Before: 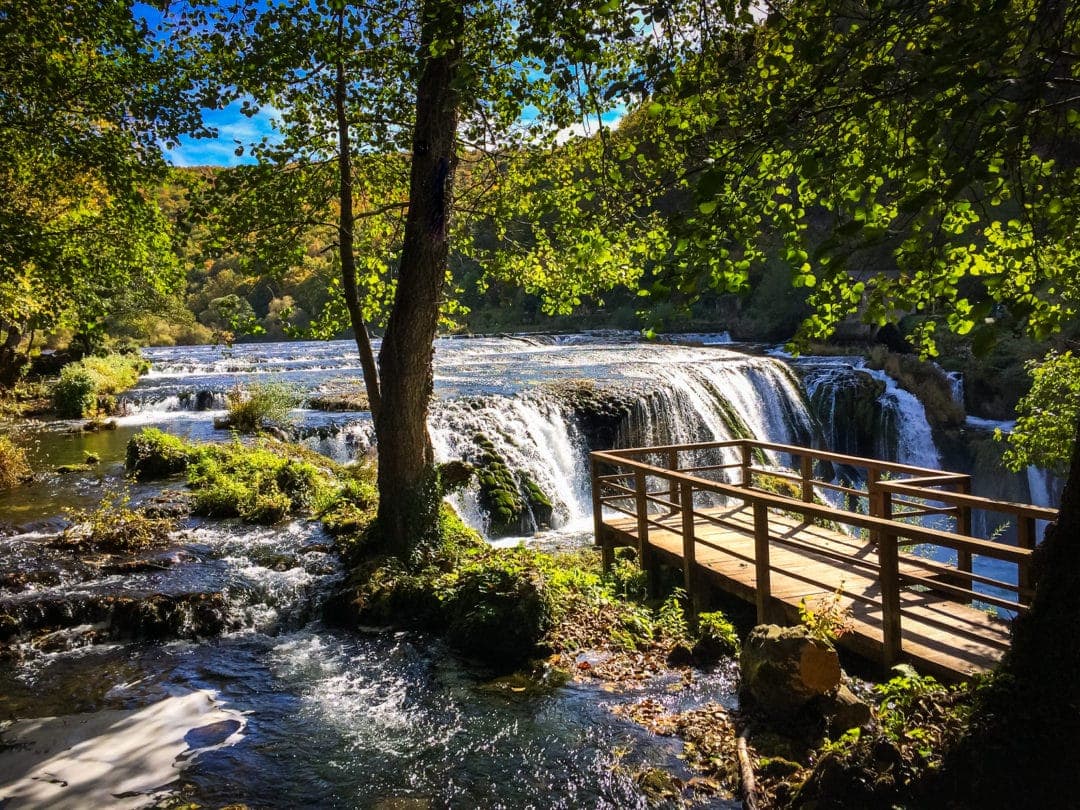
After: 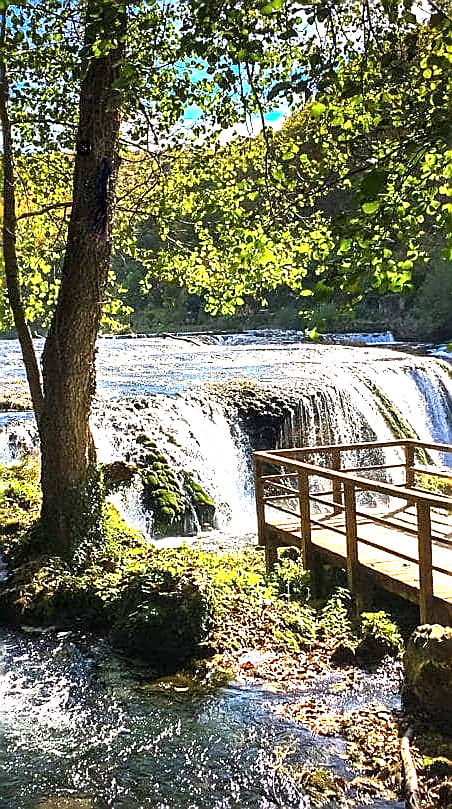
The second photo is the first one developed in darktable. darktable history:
crop: left 31.226%, right 26.872%
sharpen: radius 1.405, amount 1.254, threshold 0.642
exposure: black level correction 0, exposure 1.374 EV, compensate exposure bias true, compensate highlight preservation false
